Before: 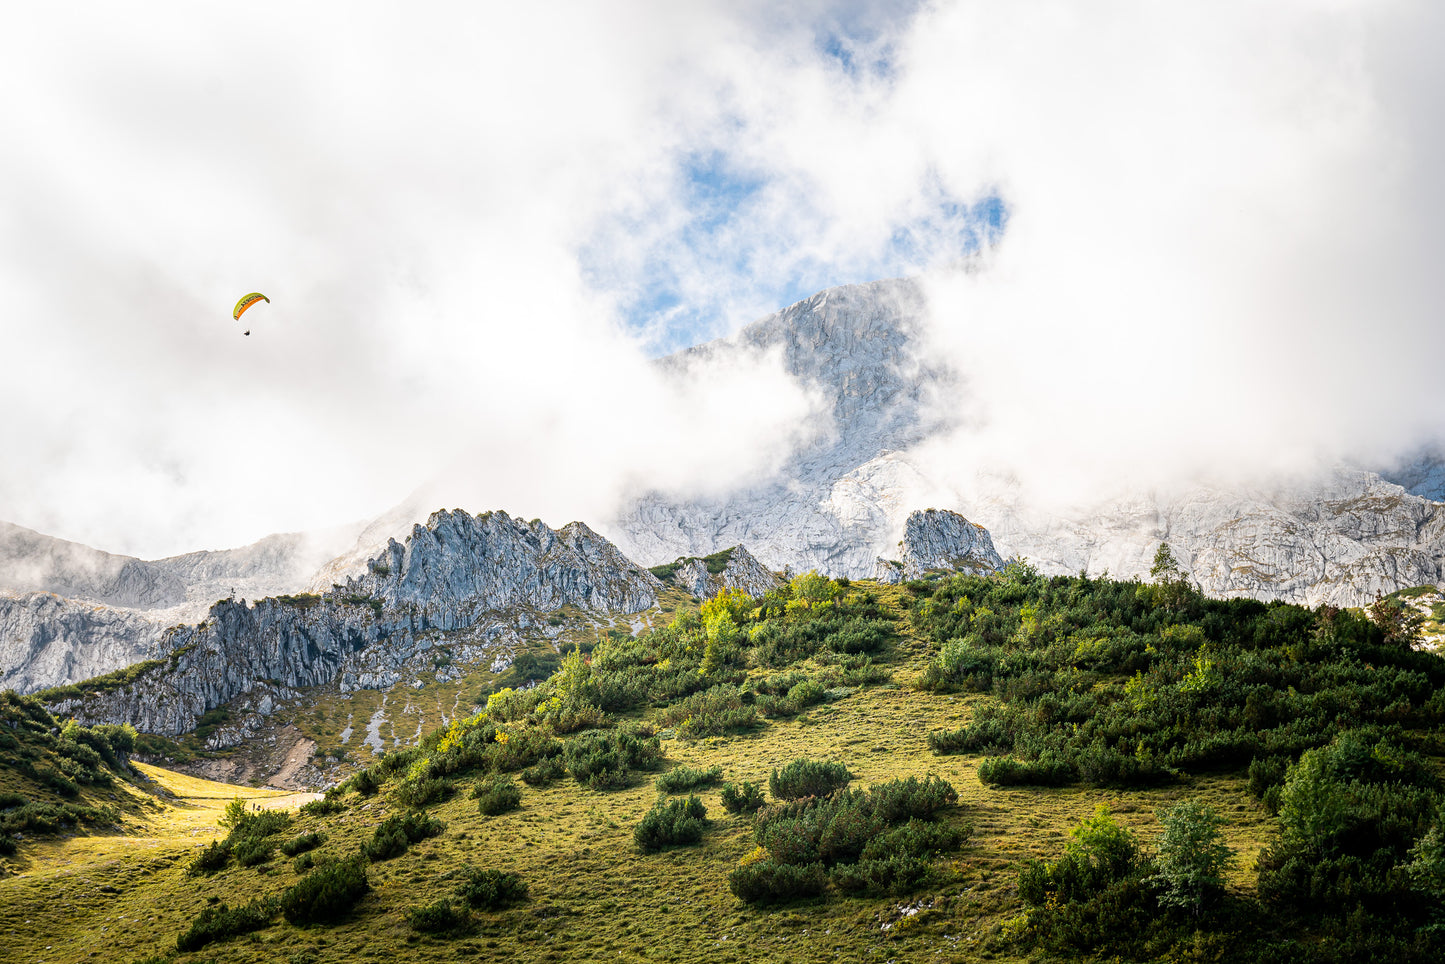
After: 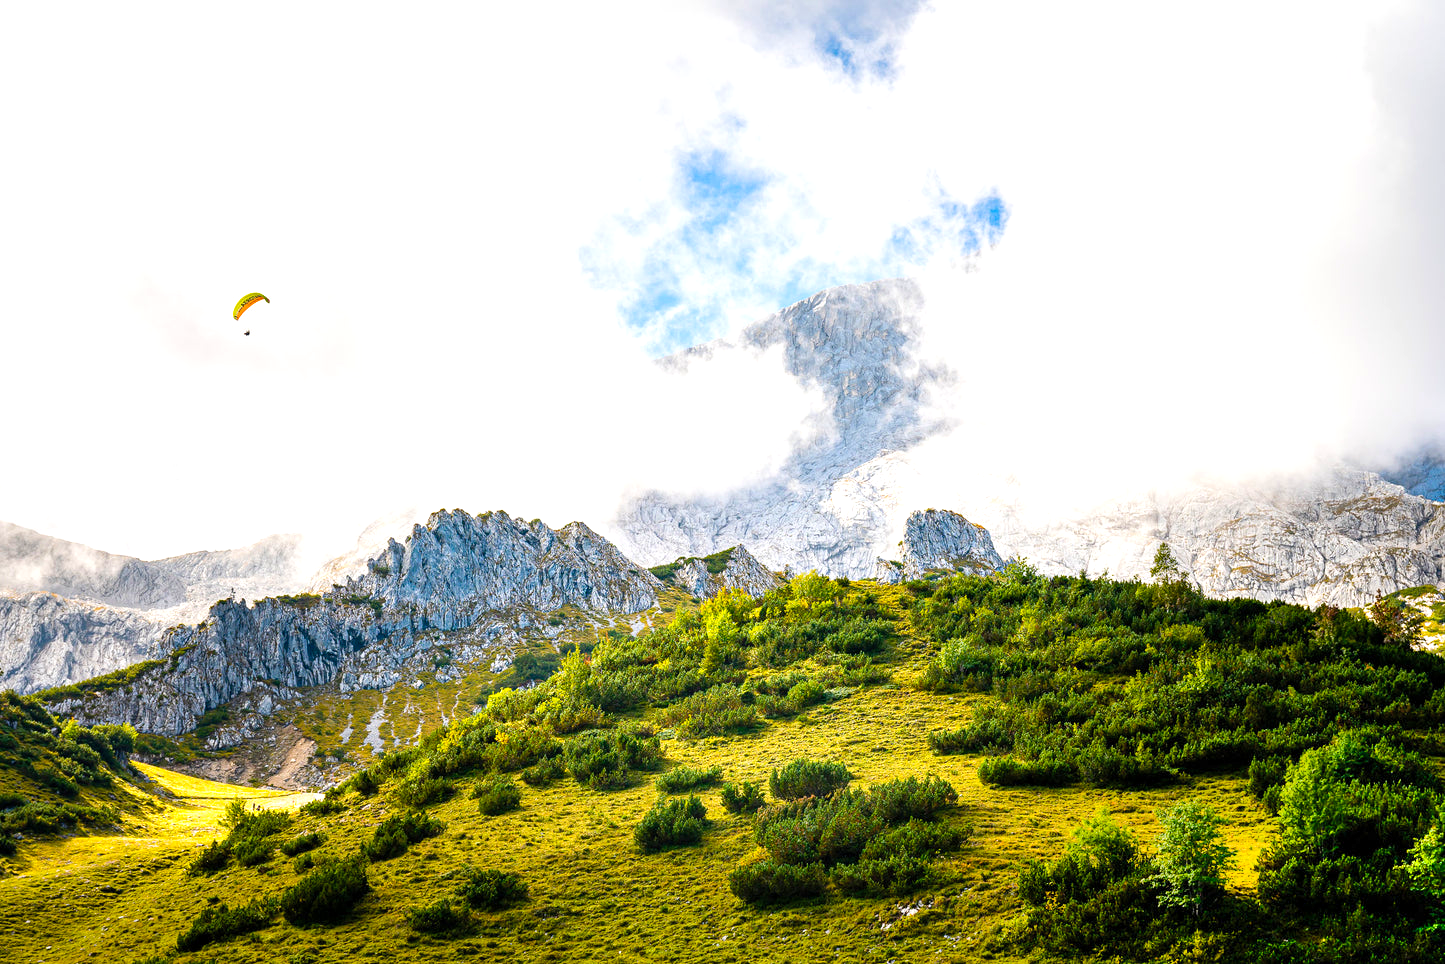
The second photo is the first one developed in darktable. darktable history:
shadows and highlights: radius 112.59, shadows 51.1, white point adjustment 9.12, highlights -5.12, soften with gaussian
color balance rgb: linear chroma grading › global chroma 41.974%, perceptual saturation grading › global saturation 15.628%, perceptual saturation grading › highlights -19.496%, perceptual saturation grading › shadows 20.204%
